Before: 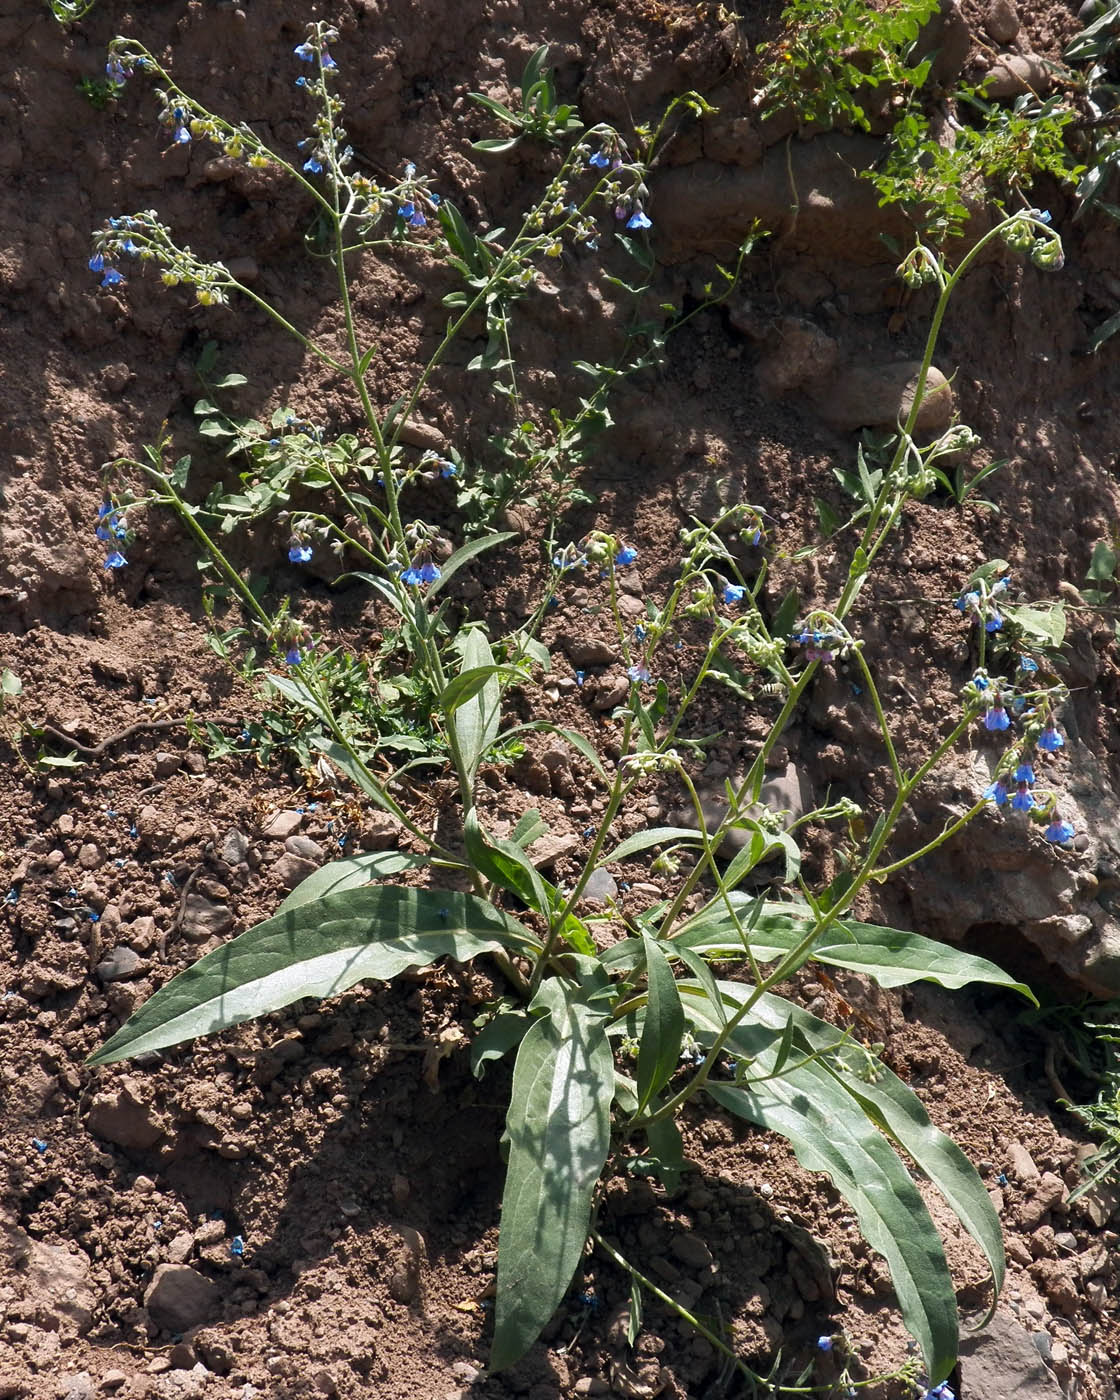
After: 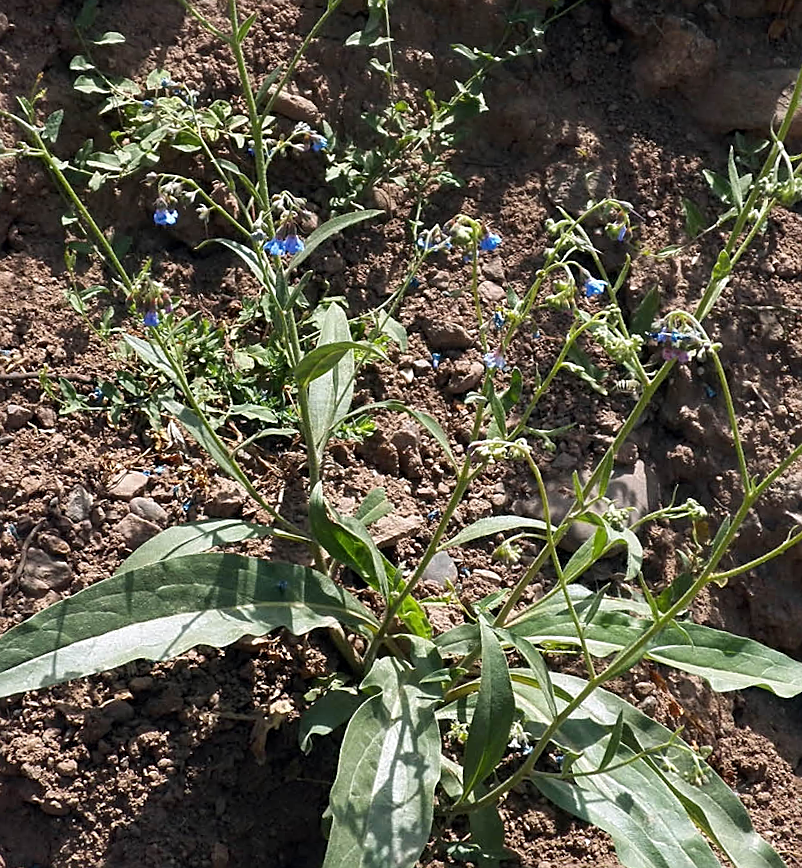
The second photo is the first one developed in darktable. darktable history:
sharpen: on, module defaults
crop and rotate: angle -4.15°, left 9.825%, top 20.458%, right 12.188%, bottom 12.094%
